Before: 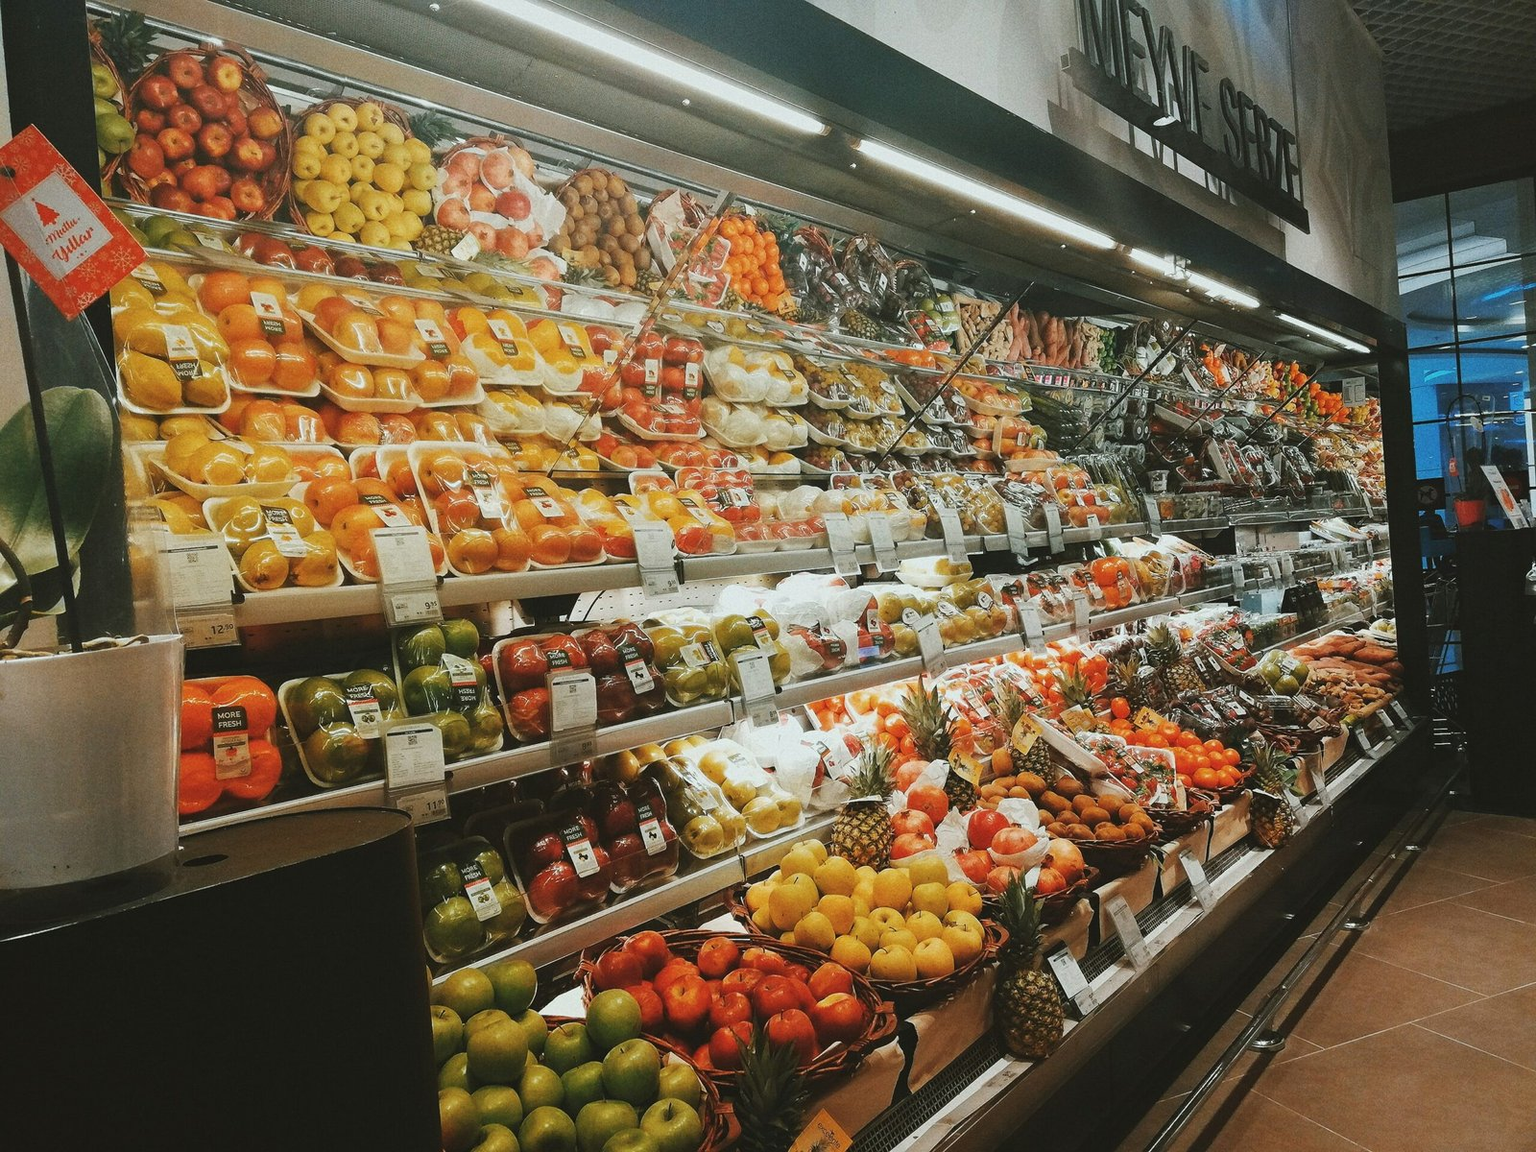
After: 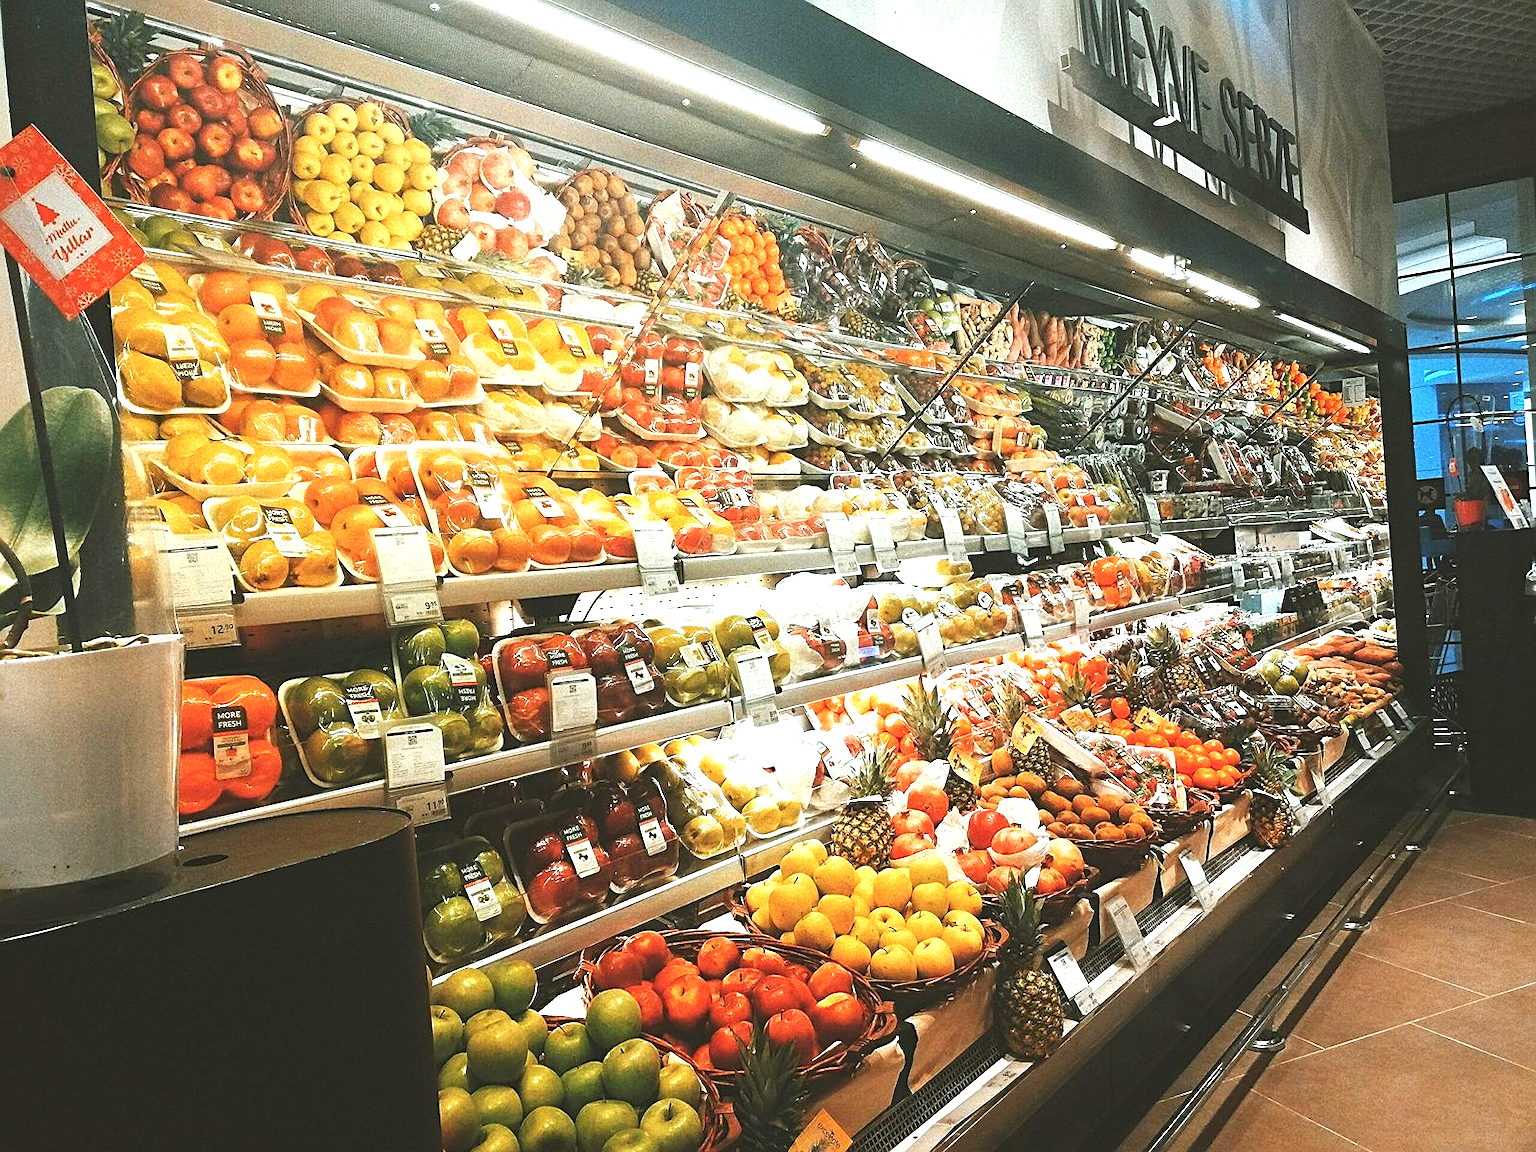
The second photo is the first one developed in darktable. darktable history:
exposure: black level correction 0, exposure 1.102 EV, compensate exposure bias true, compensate highlight preservation false
sharpen: on, module defaults
